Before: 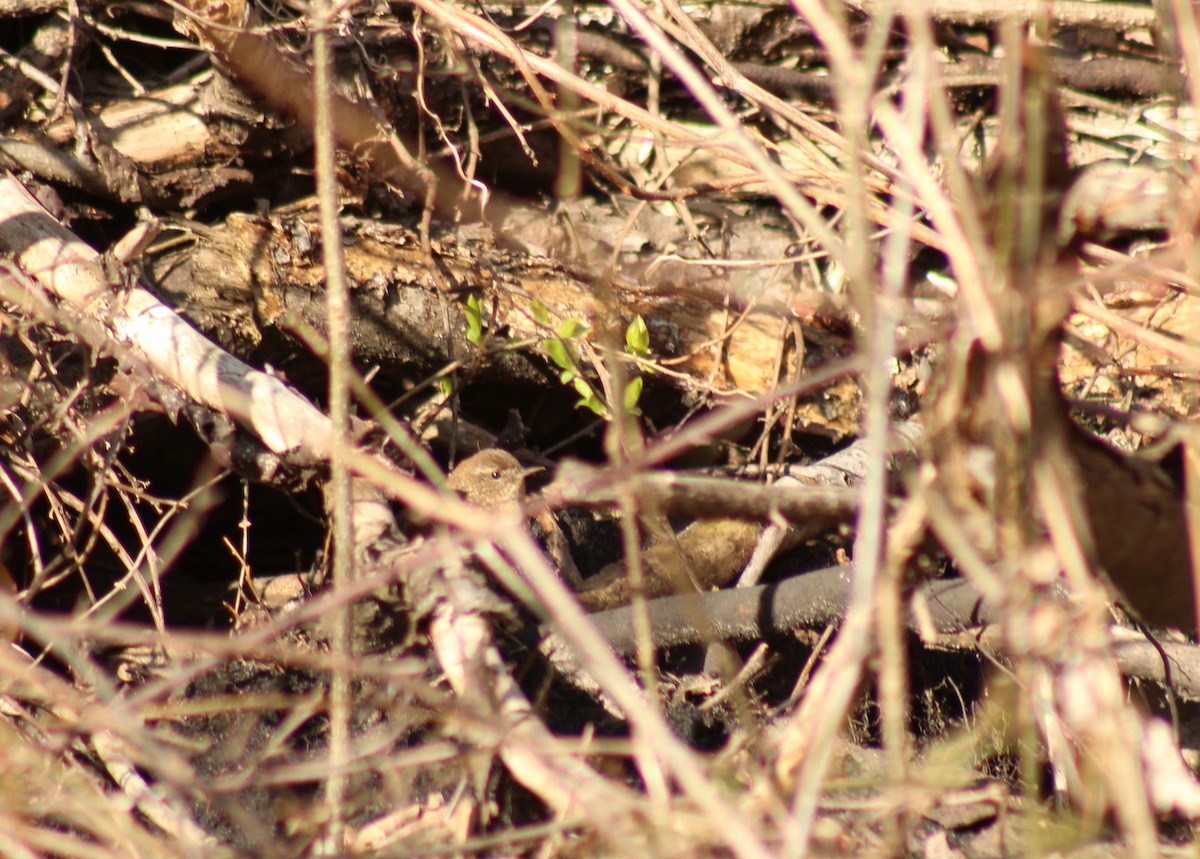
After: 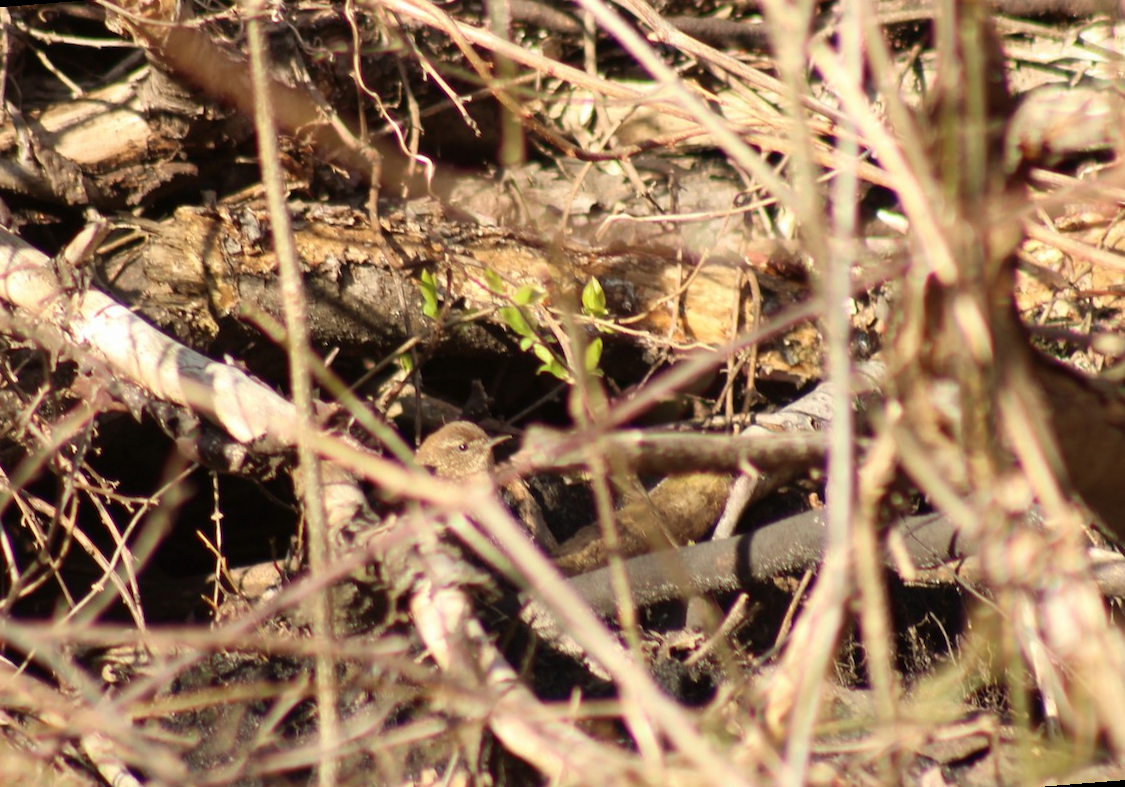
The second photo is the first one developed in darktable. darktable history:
exposure: compensate highlight preservation false
rotate and perspective: rotation -4.57°, crop left 0.054, crop right 0.944, crop top 0.087, crop bottom 0.914
